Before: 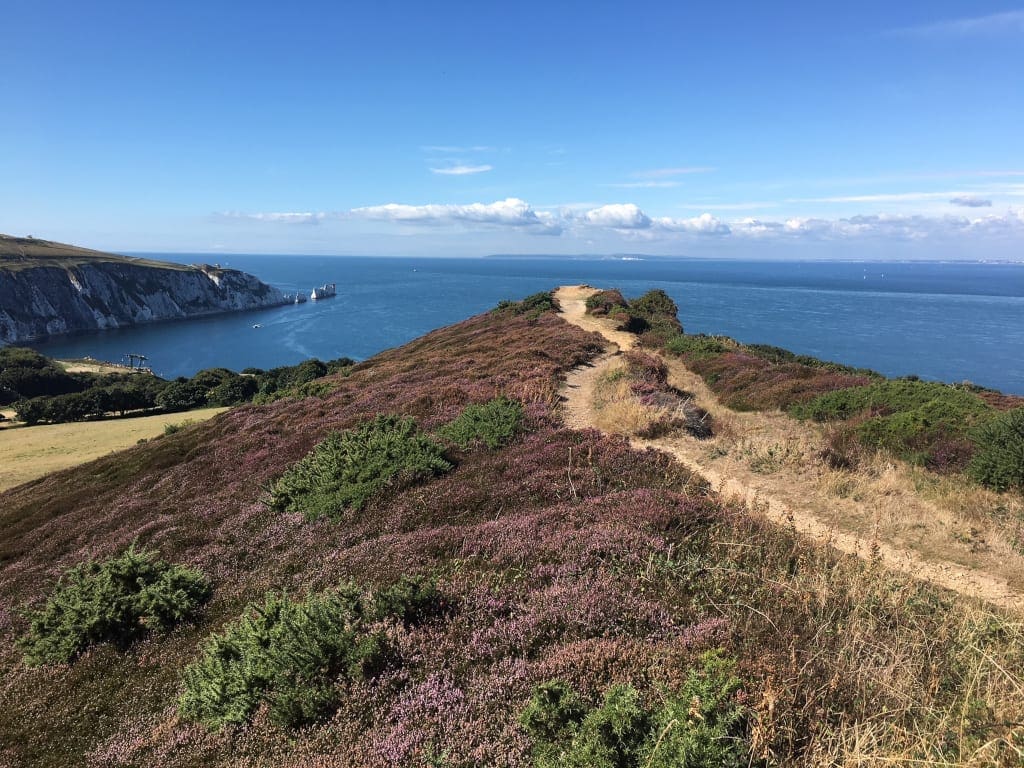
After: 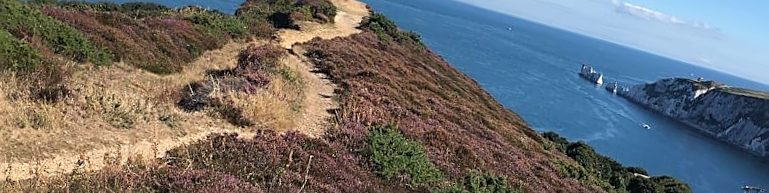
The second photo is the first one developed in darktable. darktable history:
sharpen: on, module defaults
white balance: emerald 1
crop and rotate: angle 16.12°, top 30.835%, bottom 35.653%
